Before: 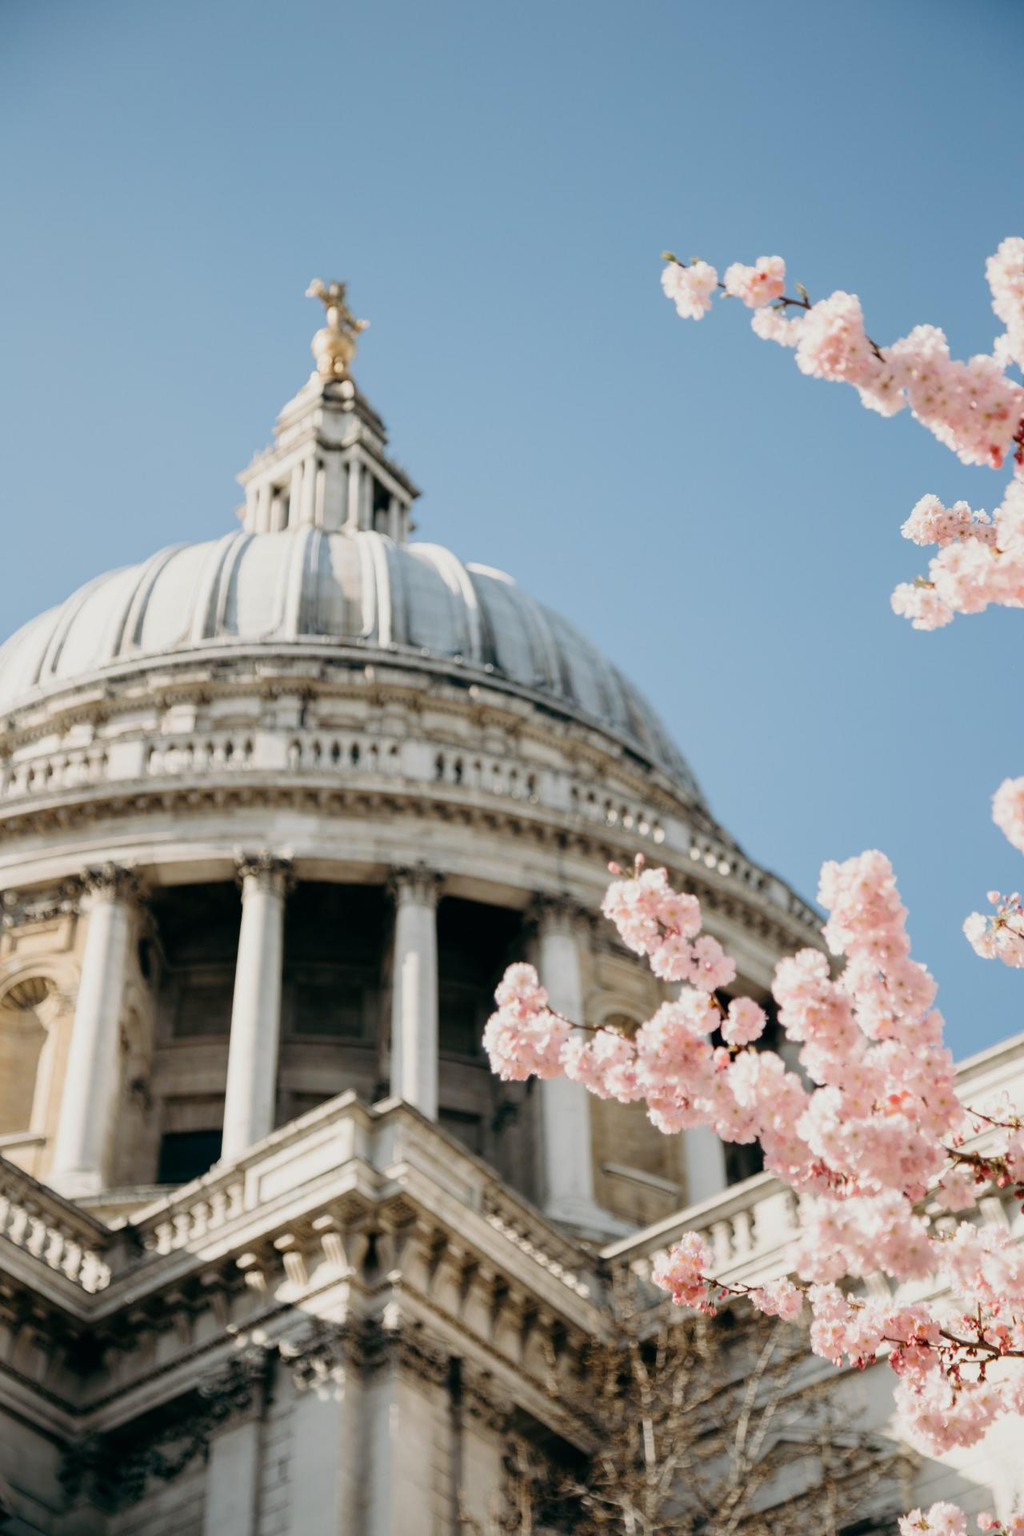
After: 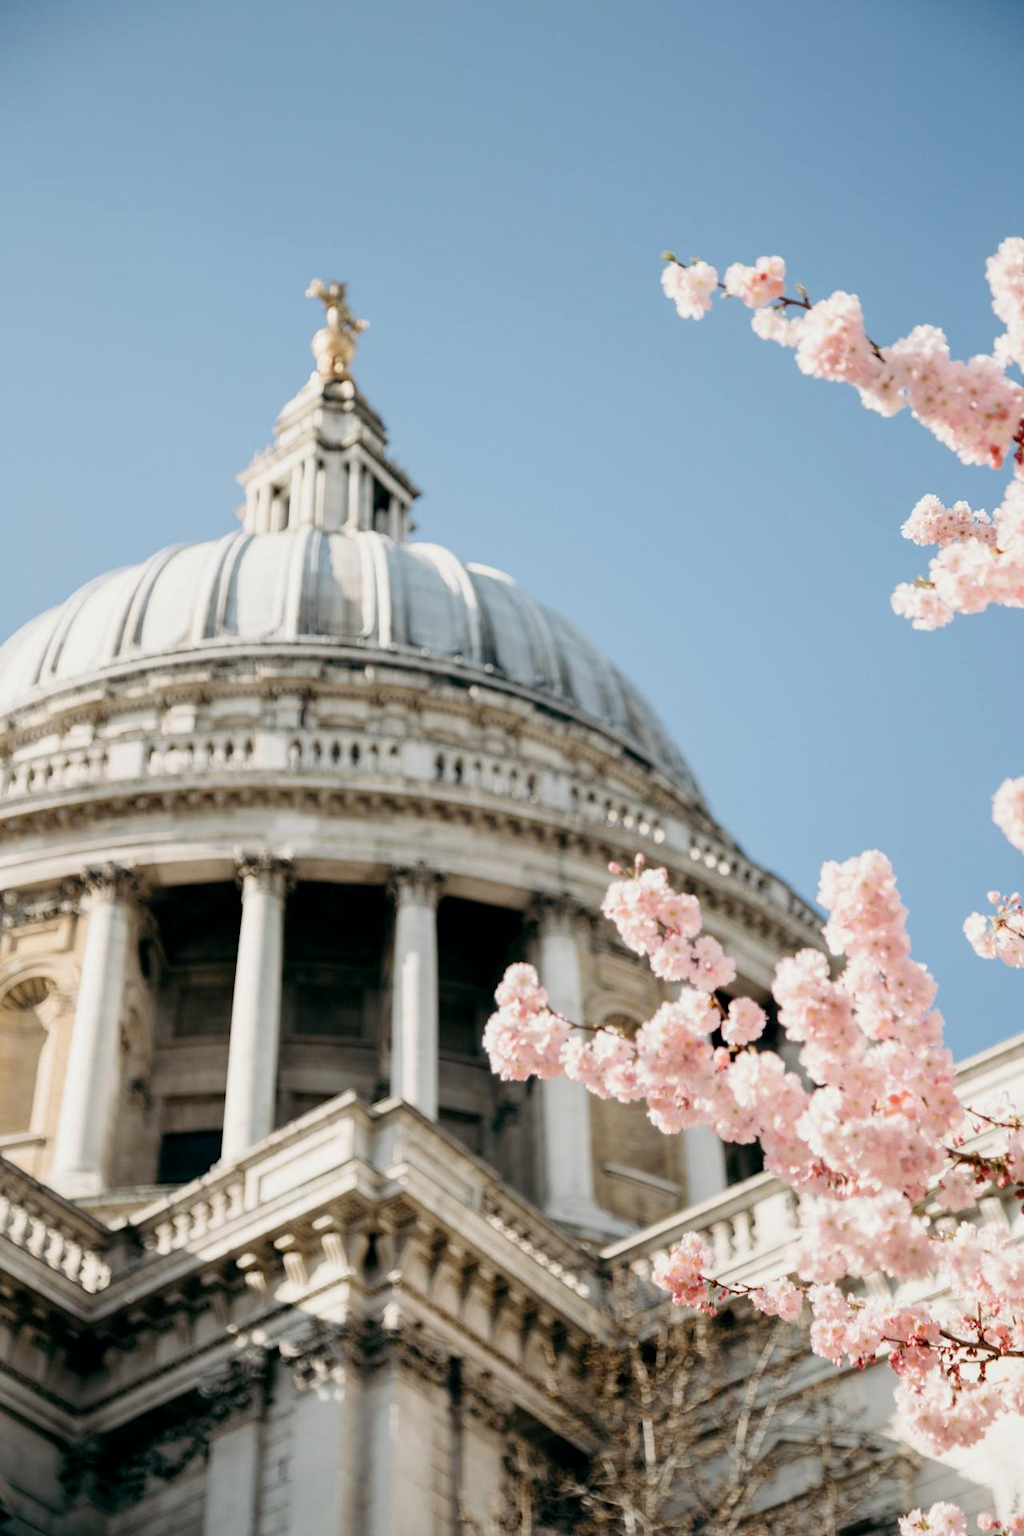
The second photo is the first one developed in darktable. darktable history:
exposure: black level correction 0.002, exposure 0.15 EV, compensate highlight preservation false
contrast brightness saturation: saturation -0.05
